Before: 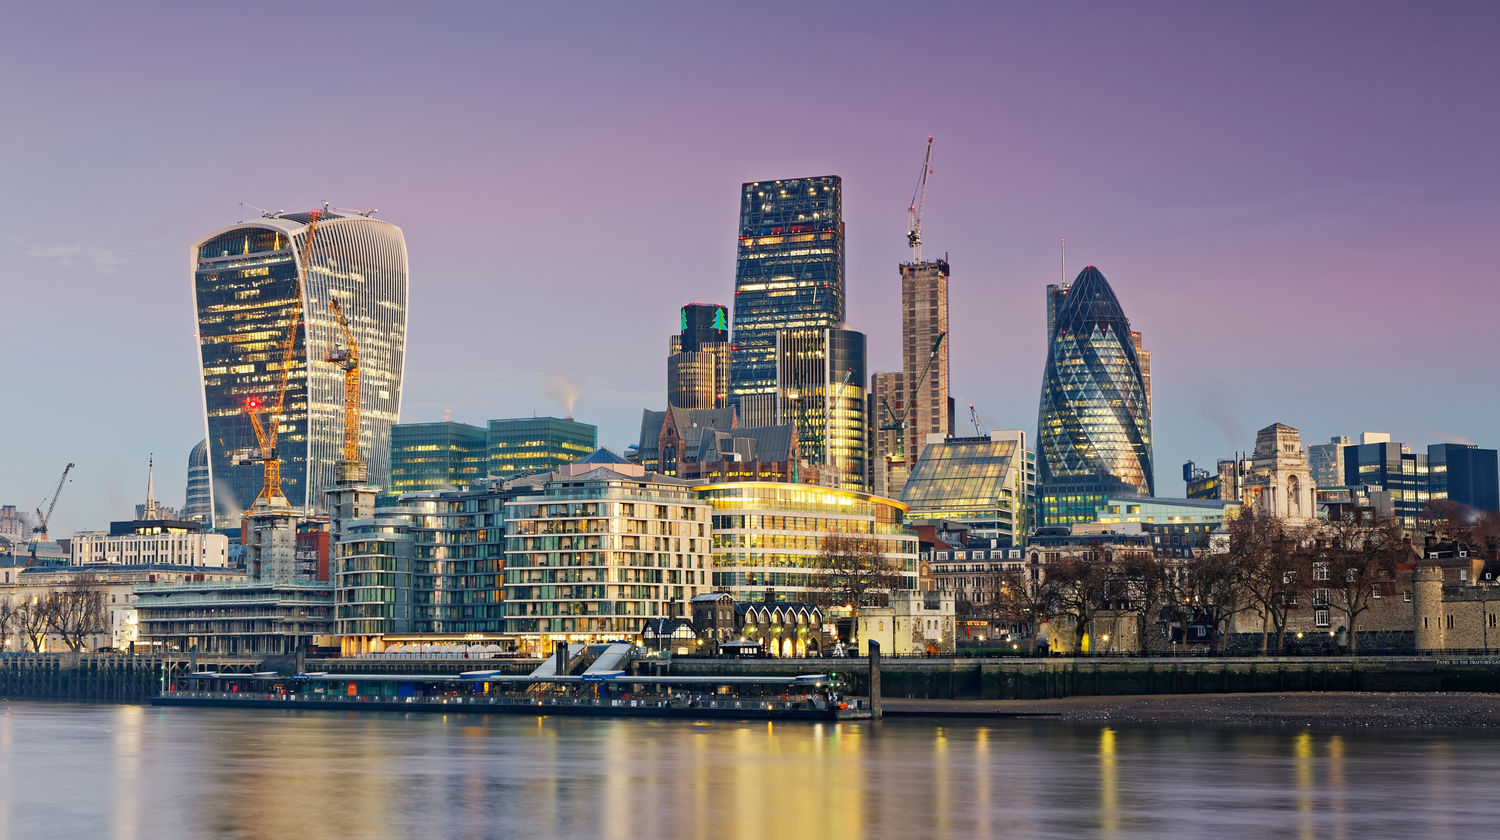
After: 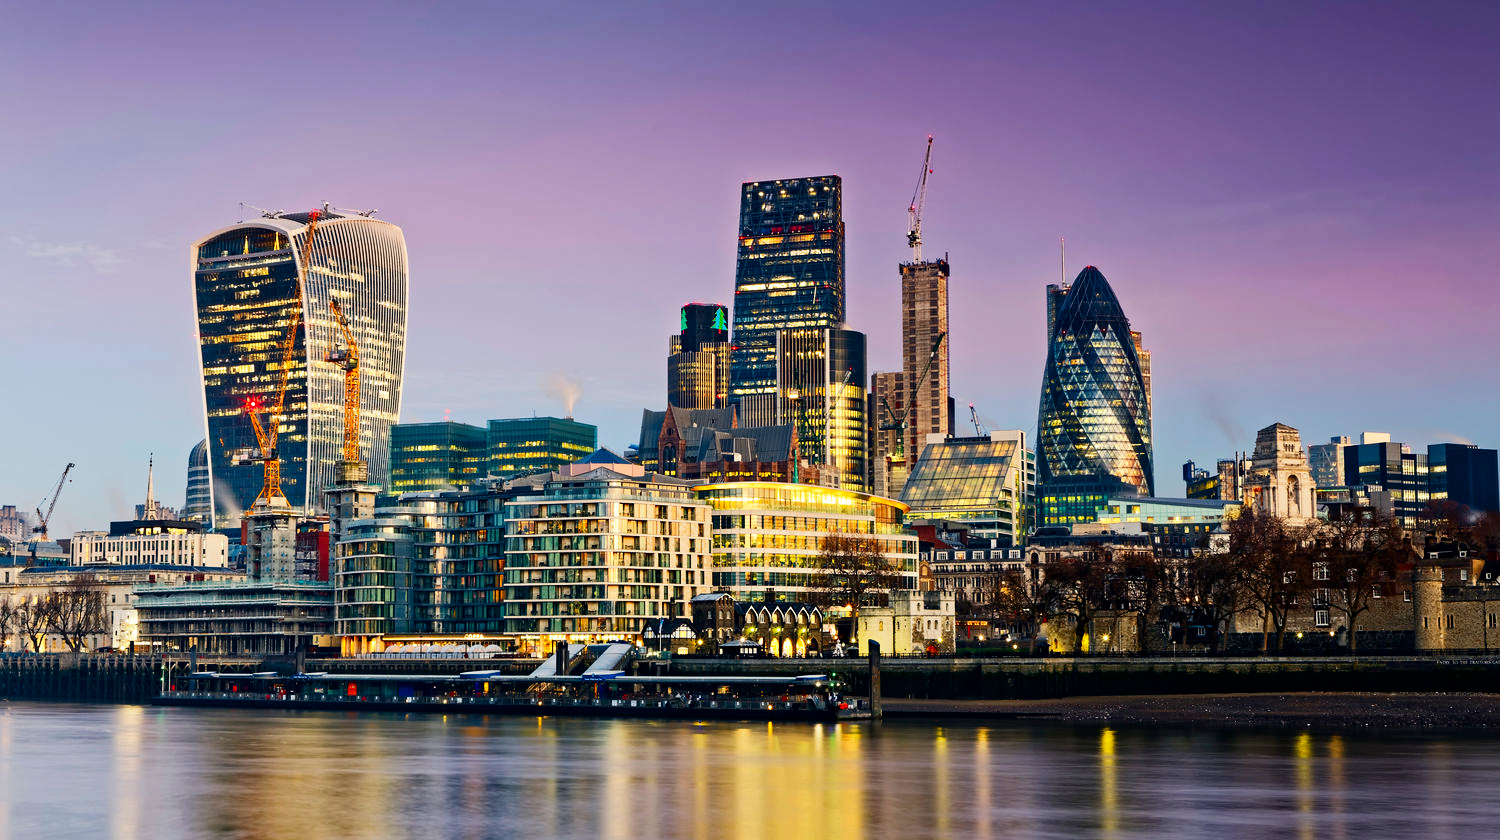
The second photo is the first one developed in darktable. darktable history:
contrast brightness saturation: contrast 0.13, brightness -0.24, saturation 0.14
tone curve: curves: ch0 [(0, 0) (0.004, 0.001) (0.133, 0.16) (0.325, 0.399) (0.475, 0.588) (0.832, 0.903) (1, 1)], color space Lab, linked channels, preserve colors none
